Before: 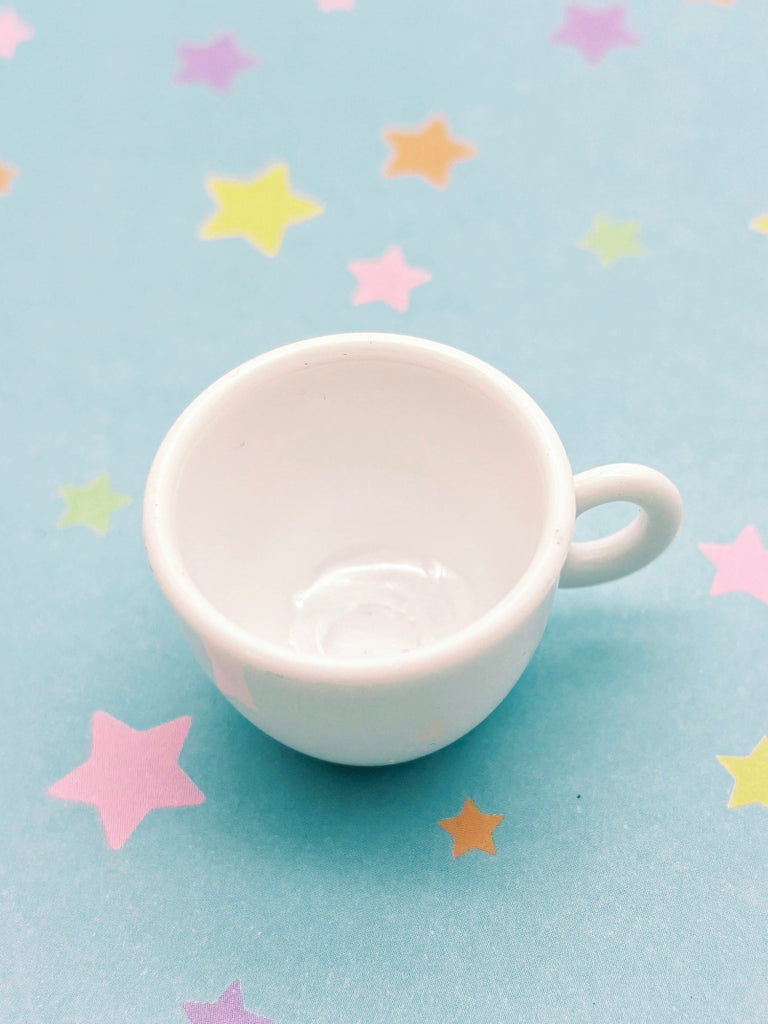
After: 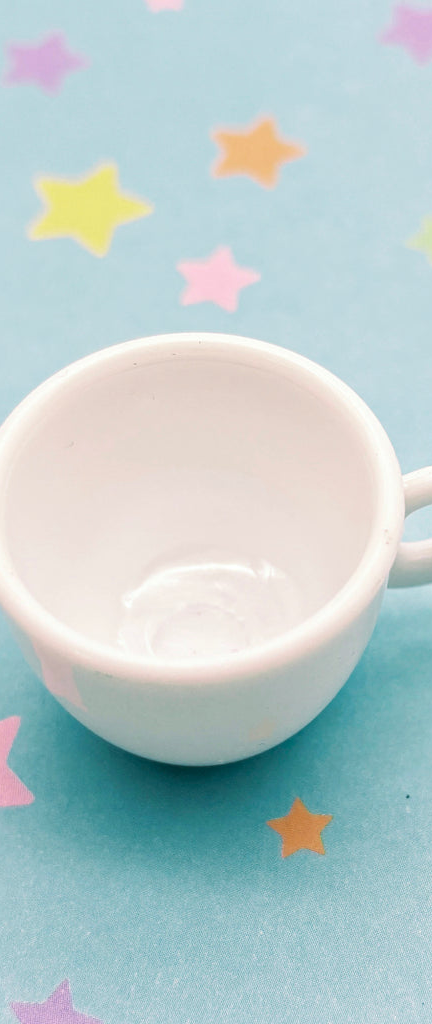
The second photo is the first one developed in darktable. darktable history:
exposure: black level correction 0.002, compensate highlight preservation false
tone equalizer: on, module defaults
crop and rotate: left 22.387%, right 21.338%
